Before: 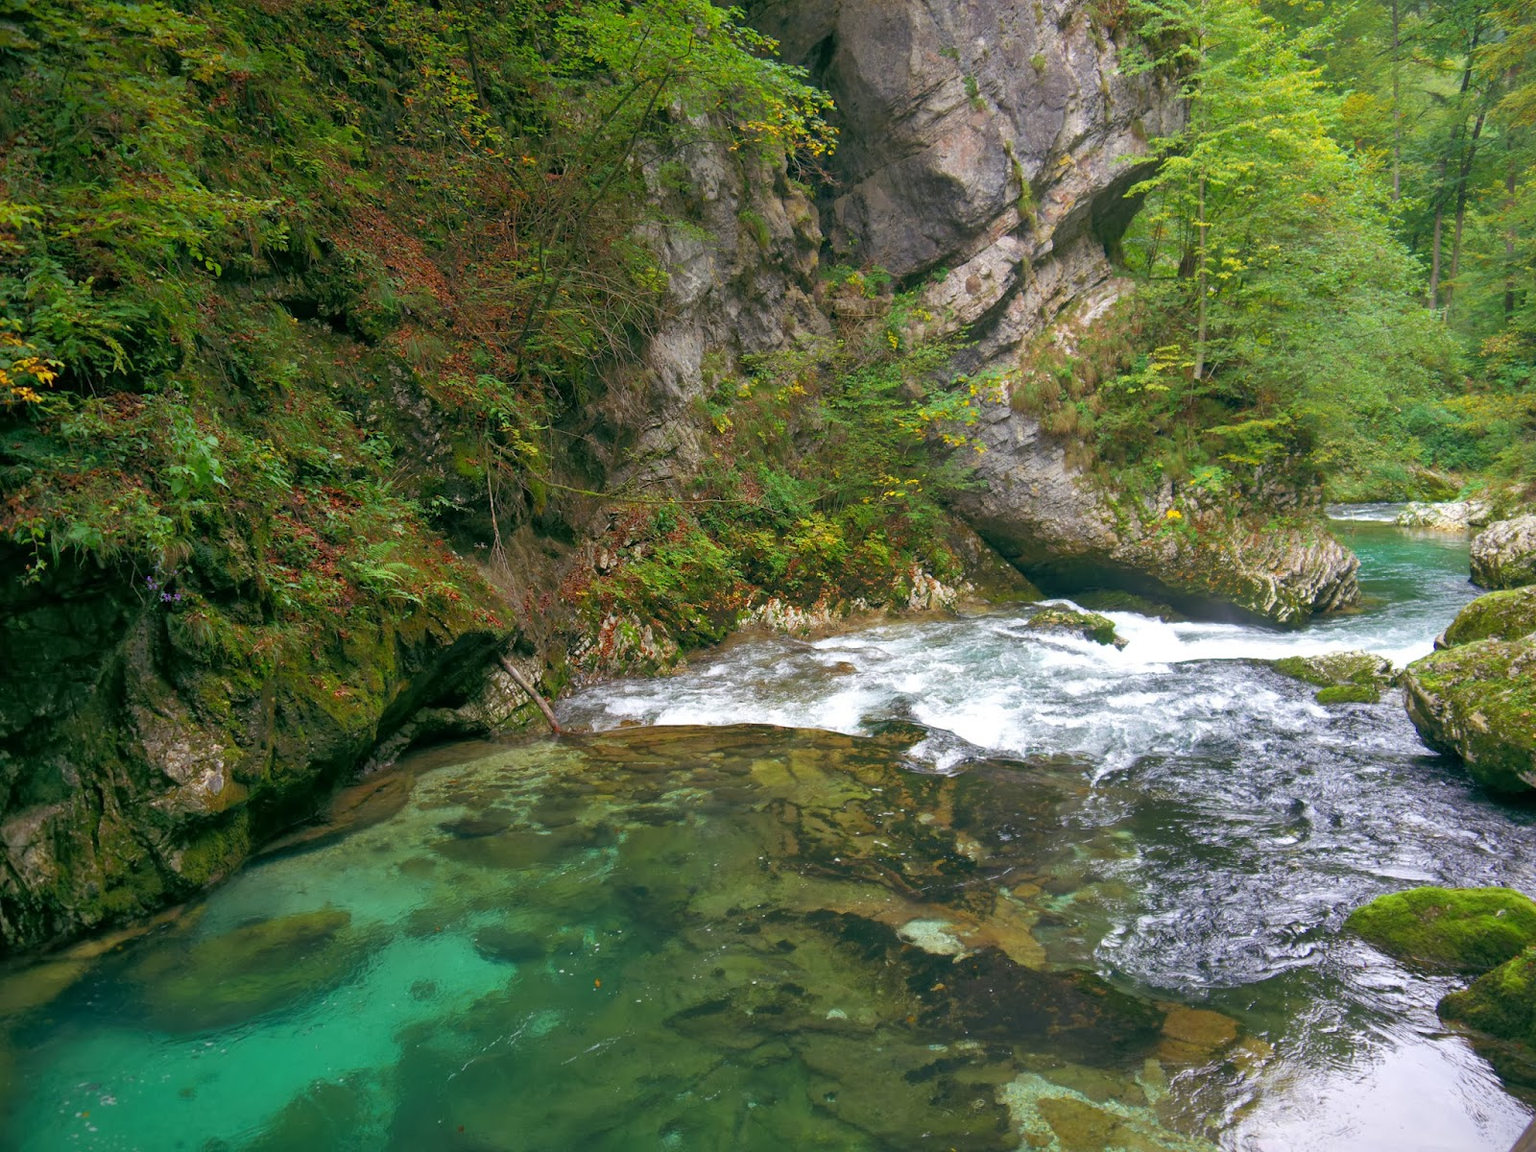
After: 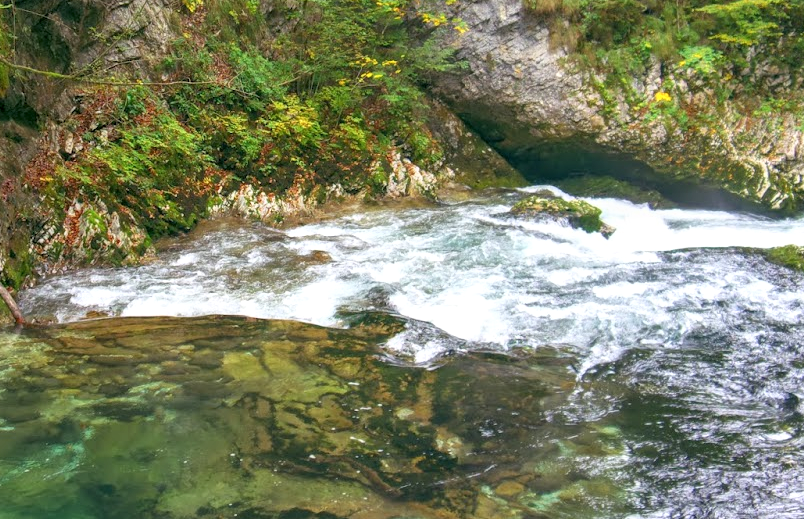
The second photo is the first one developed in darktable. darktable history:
crop: left 35.03%, top 36.625%, right 14.663%, bottom 20.057%
base curve: curves: ch0 [(0, 0) (0.666, 0.806) (1, 1)]
local contrast: on, module defaults
